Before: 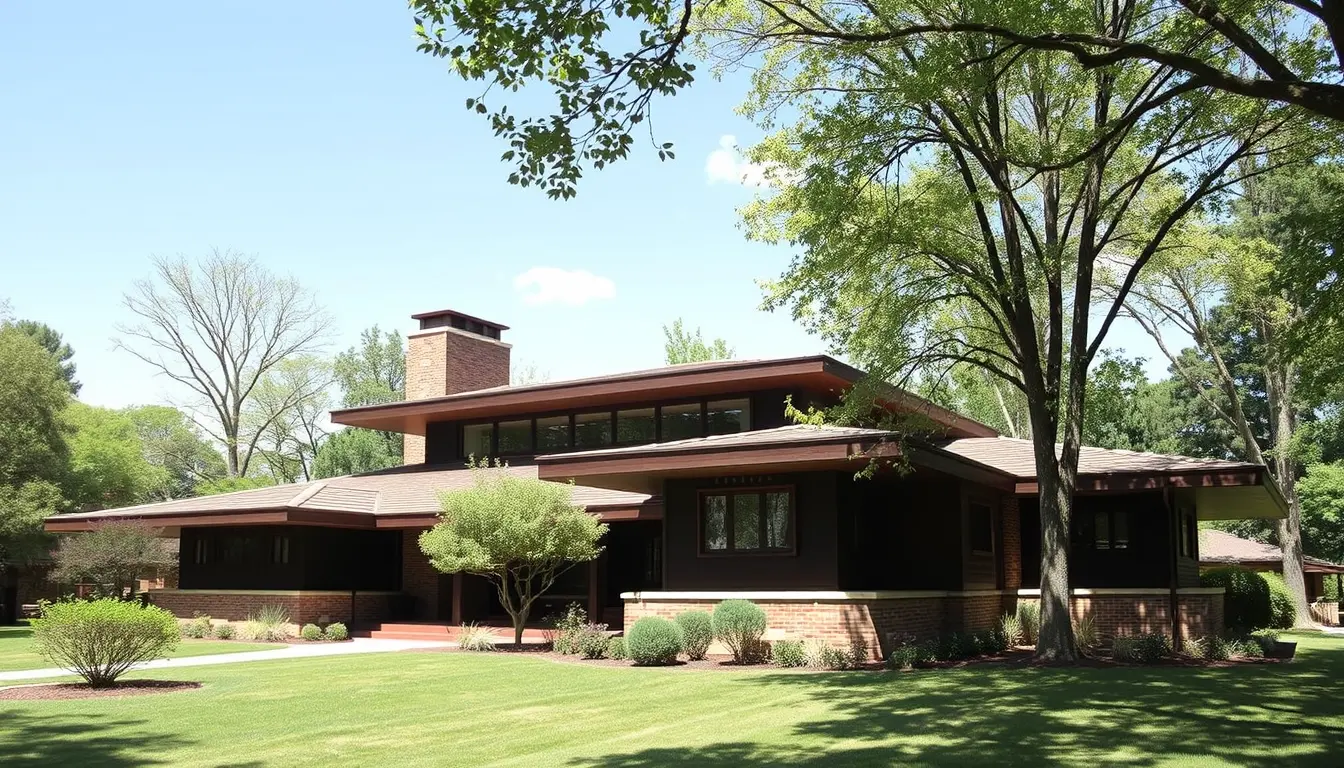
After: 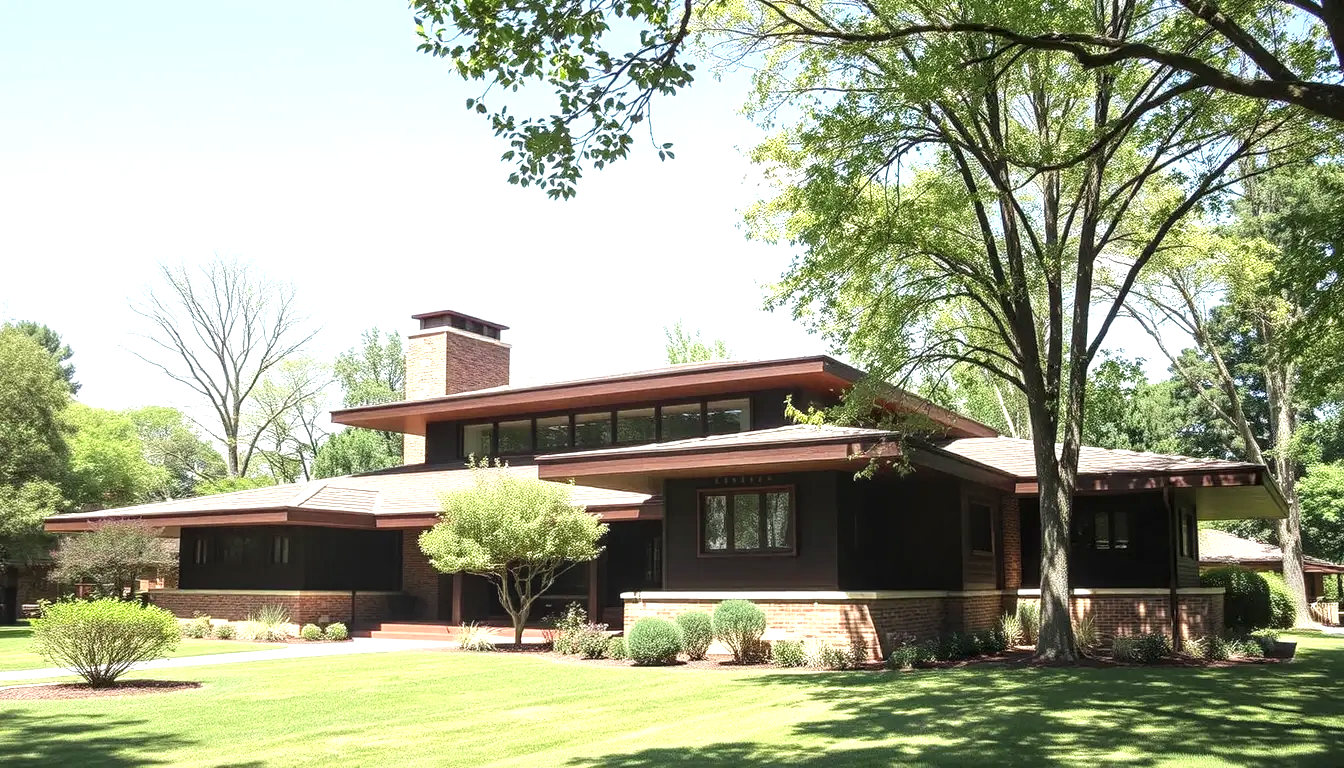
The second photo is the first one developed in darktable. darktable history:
exposure: black level correction 0, exposure 0.694 EV, compensate highlight preservation false
local contrast: detail 130%
